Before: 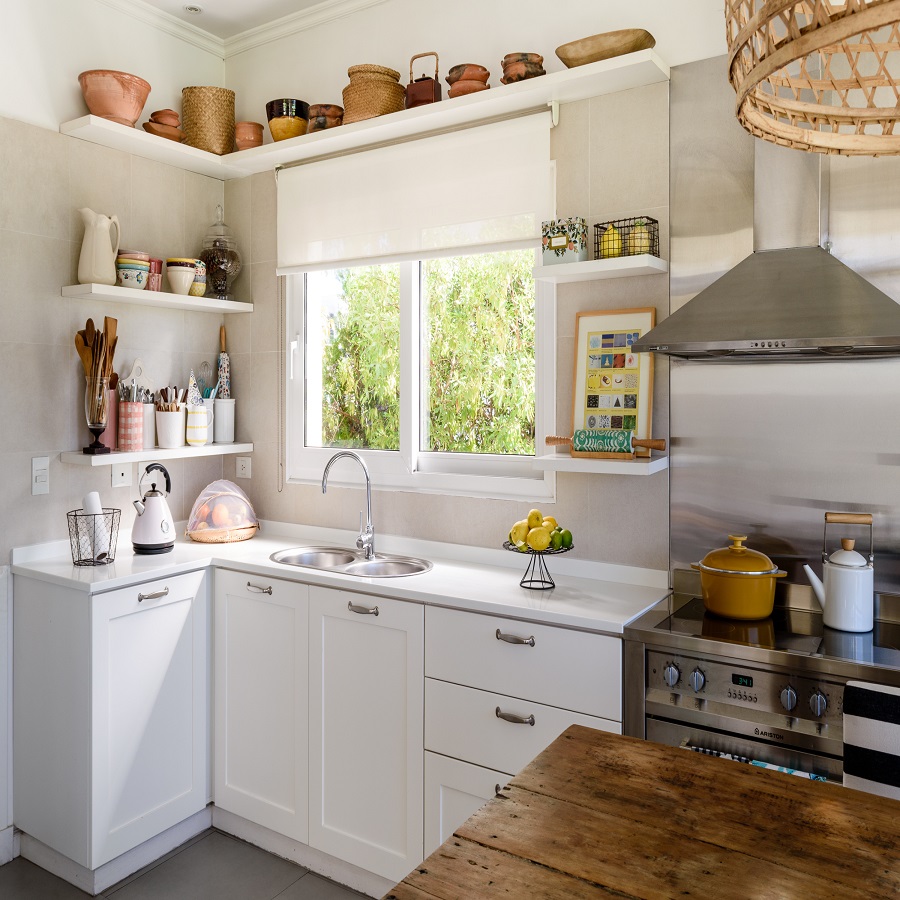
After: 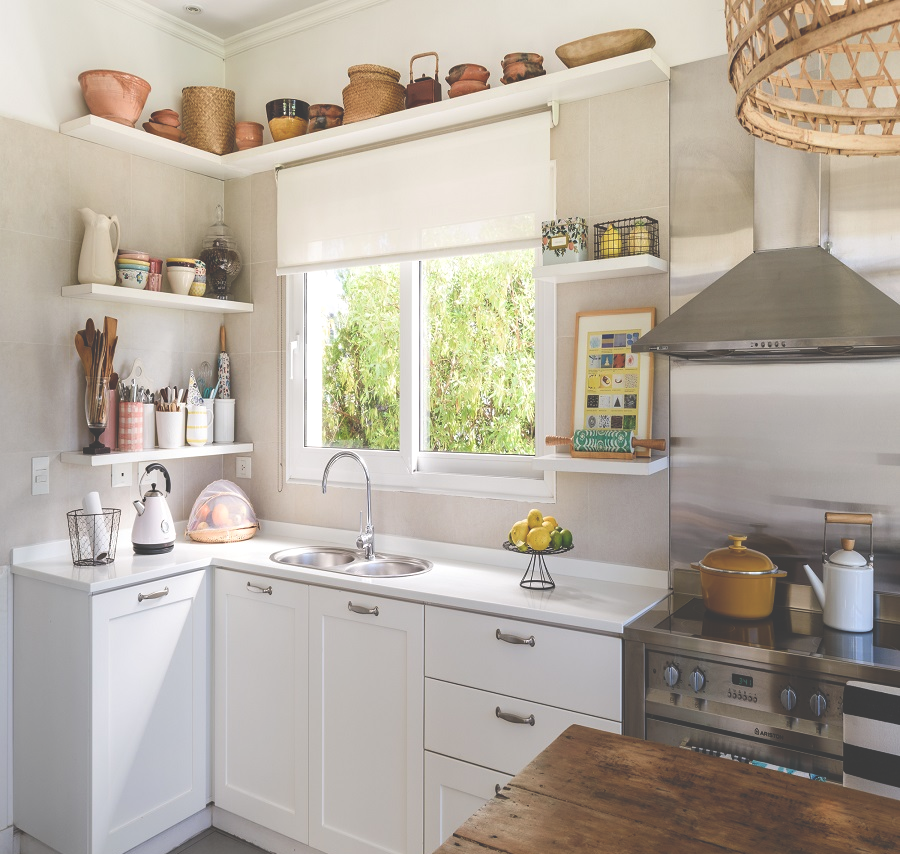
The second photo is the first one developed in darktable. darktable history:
tone equalizer: on, module defaults
exposure: black level correction -0.041, exposure 0.064 EV, compensate highlight preservation false
crop and rotate: top 0%, bottom 5.097%
